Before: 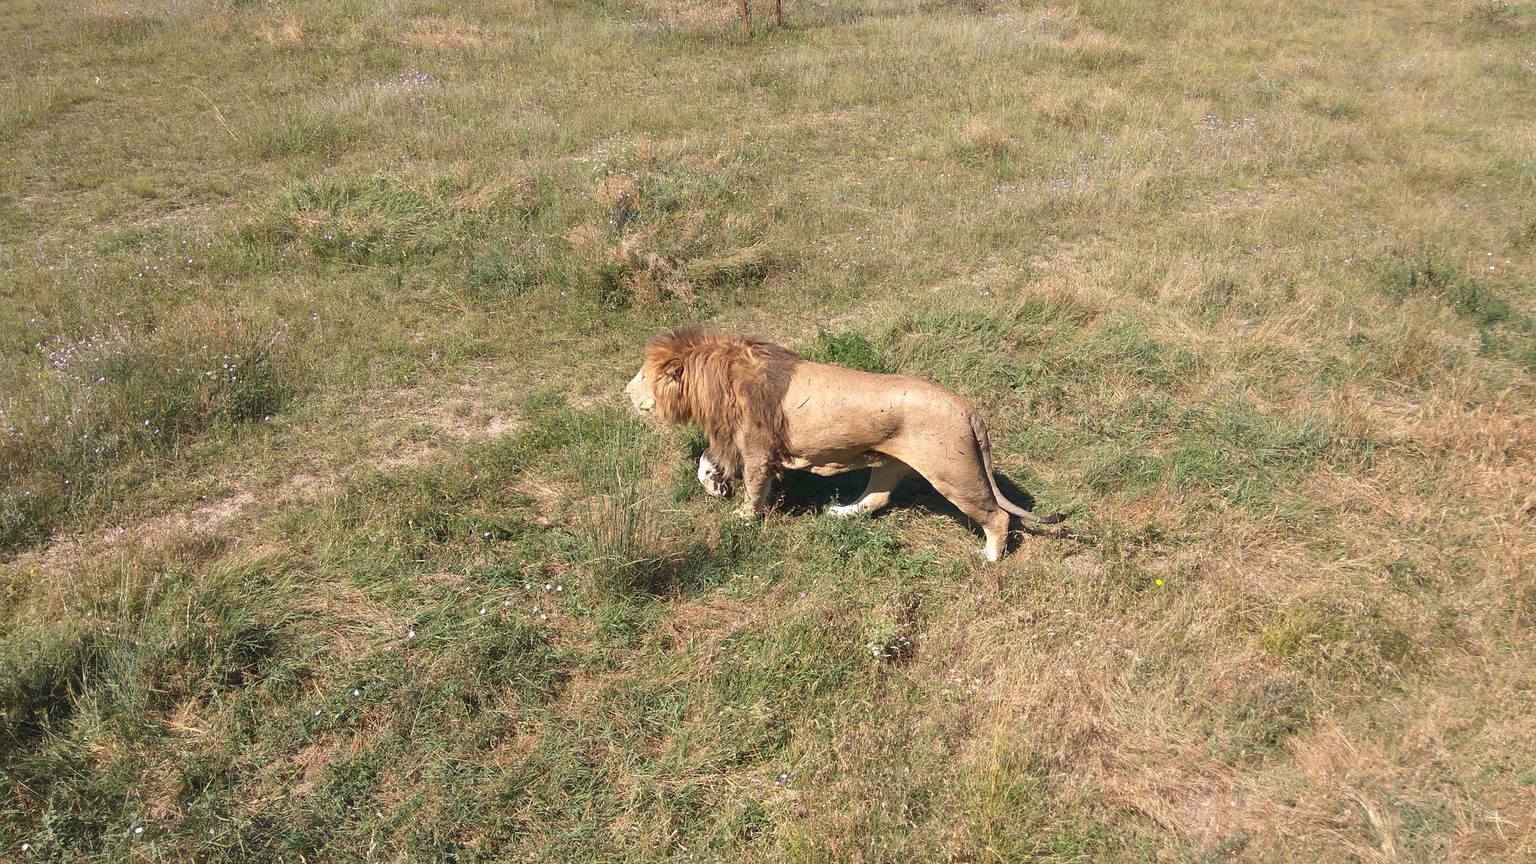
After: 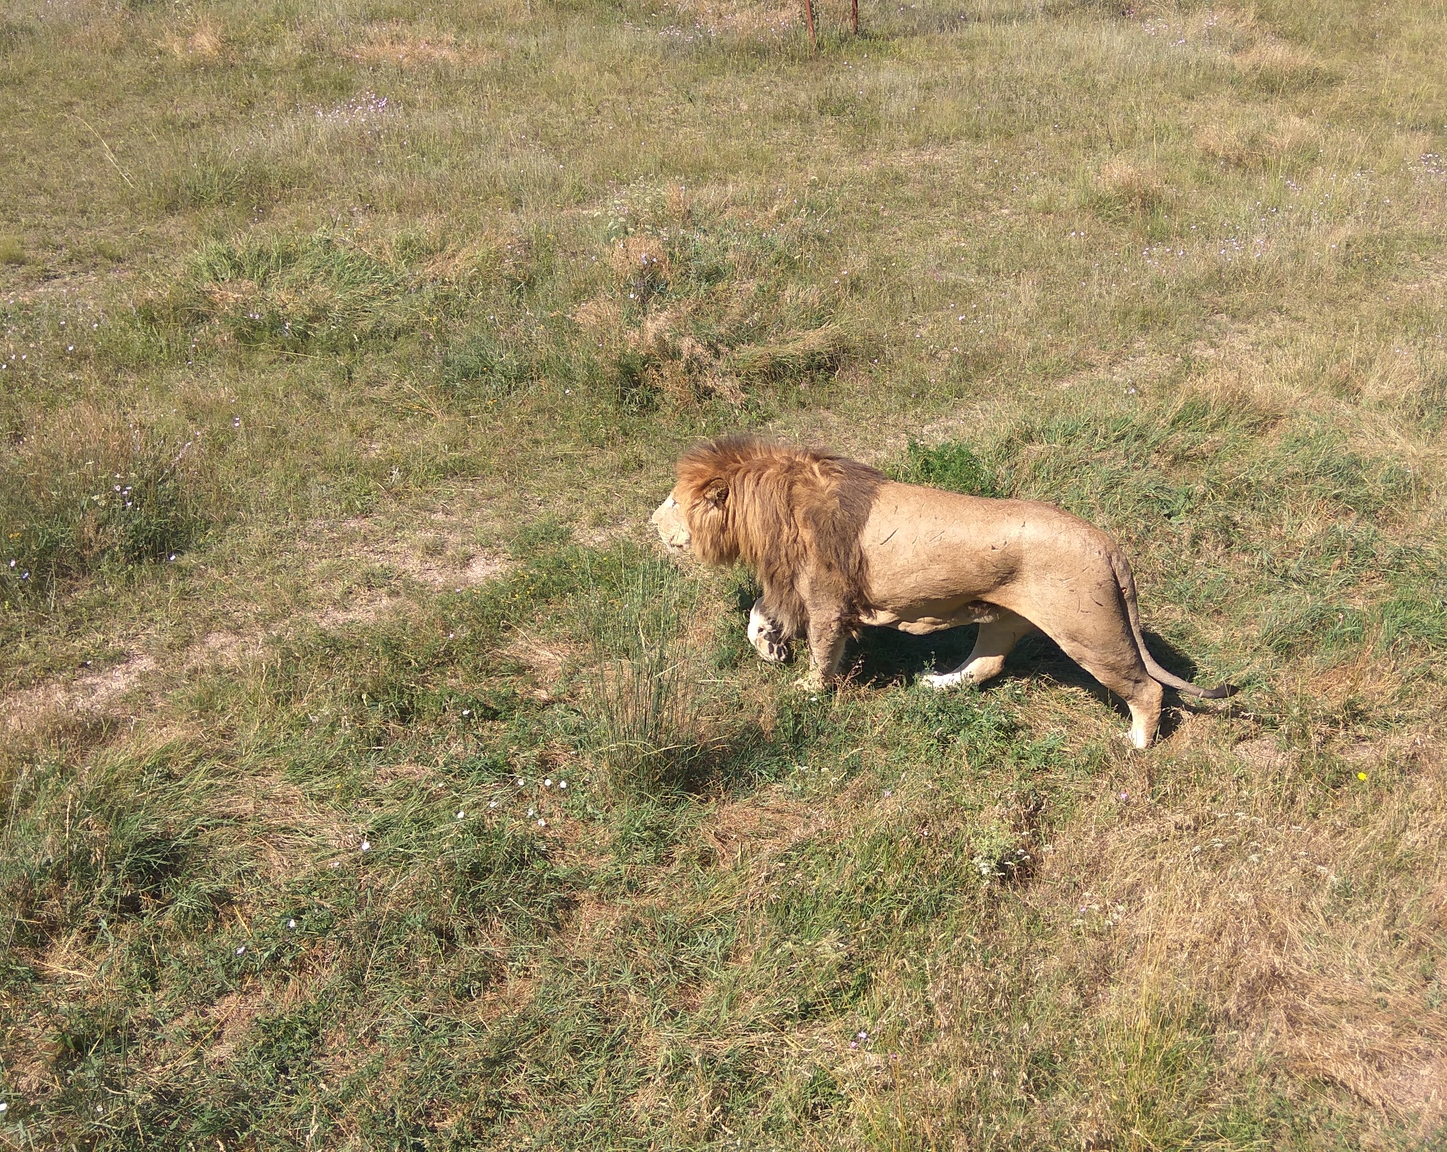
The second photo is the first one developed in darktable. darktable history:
crop and rotate: left 8.962%, right 20.363%
